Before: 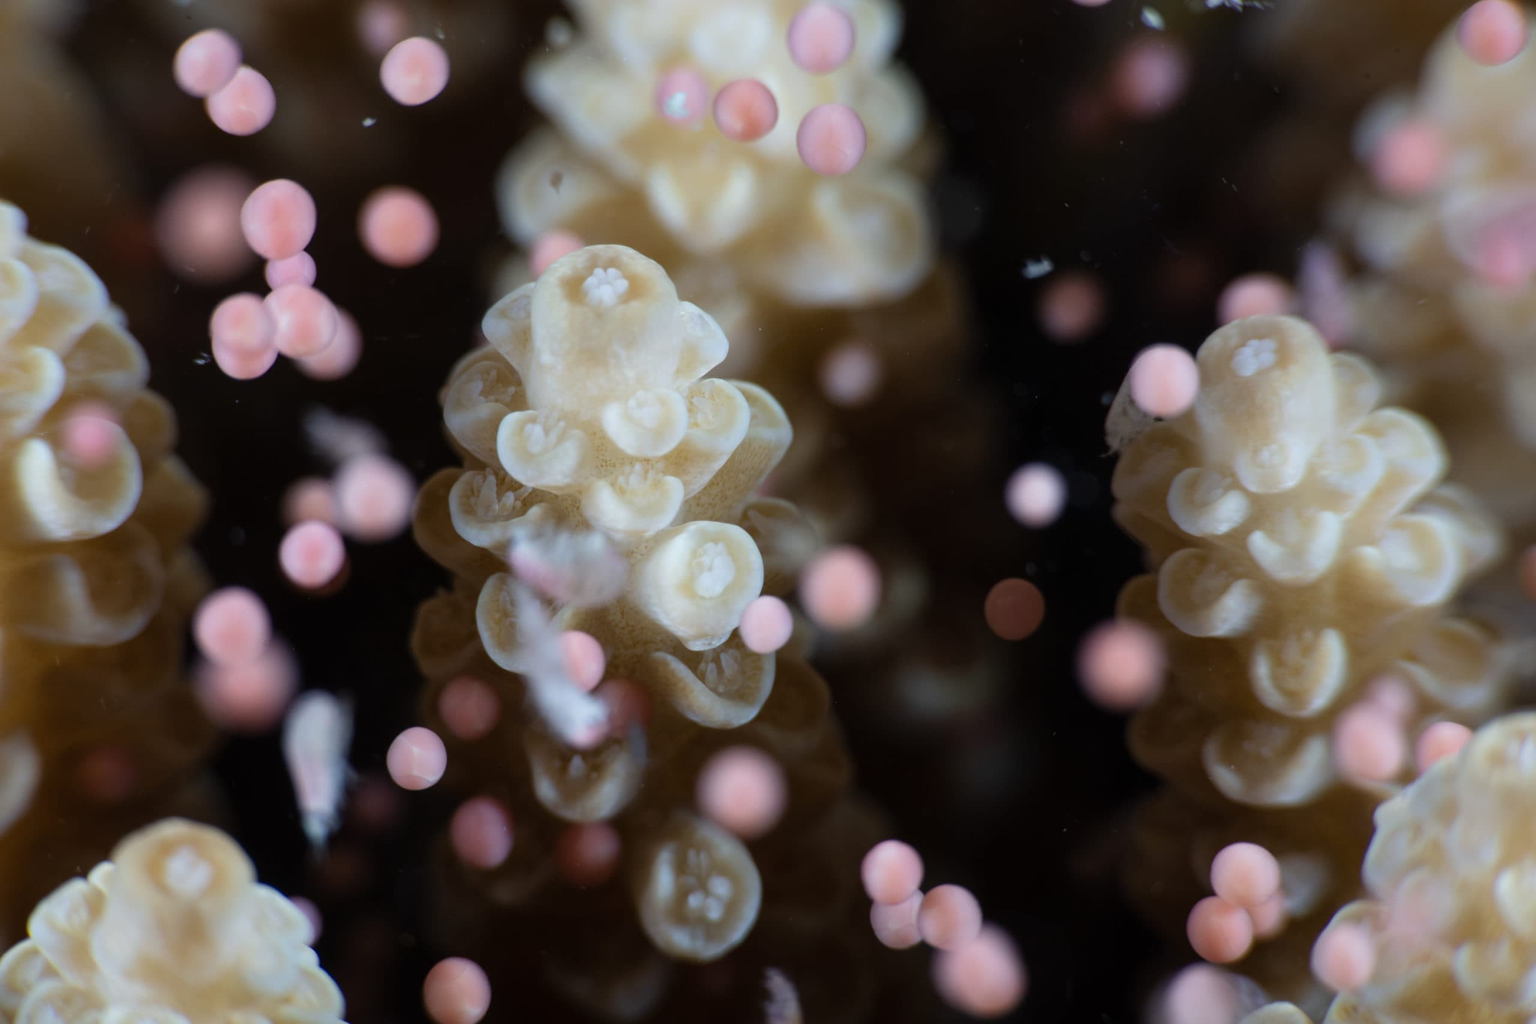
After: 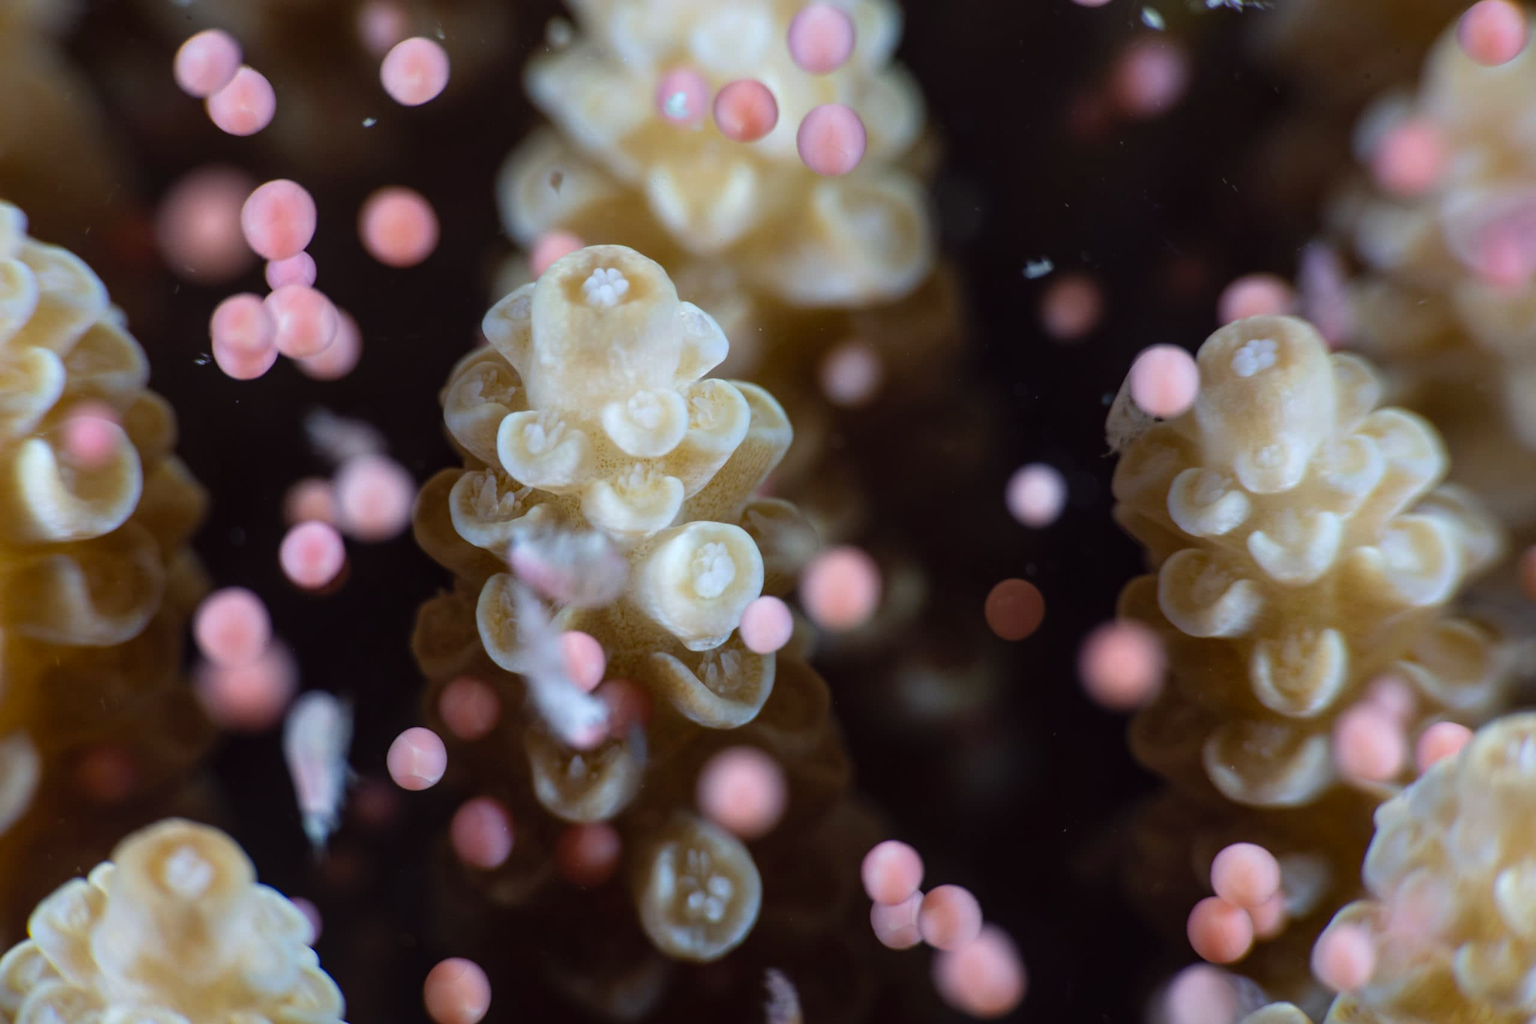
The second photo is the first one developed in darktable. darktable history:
color balance: lift [1, 1.001, 0.999, 1.001], gamma [1, 1.004, 1.007, 0.993], gain [1, 0.991, 0.987, 1.013], contrast 7.5%, contrast fulcrum 10%, output saturation 115%
local contrast: detail 110%
